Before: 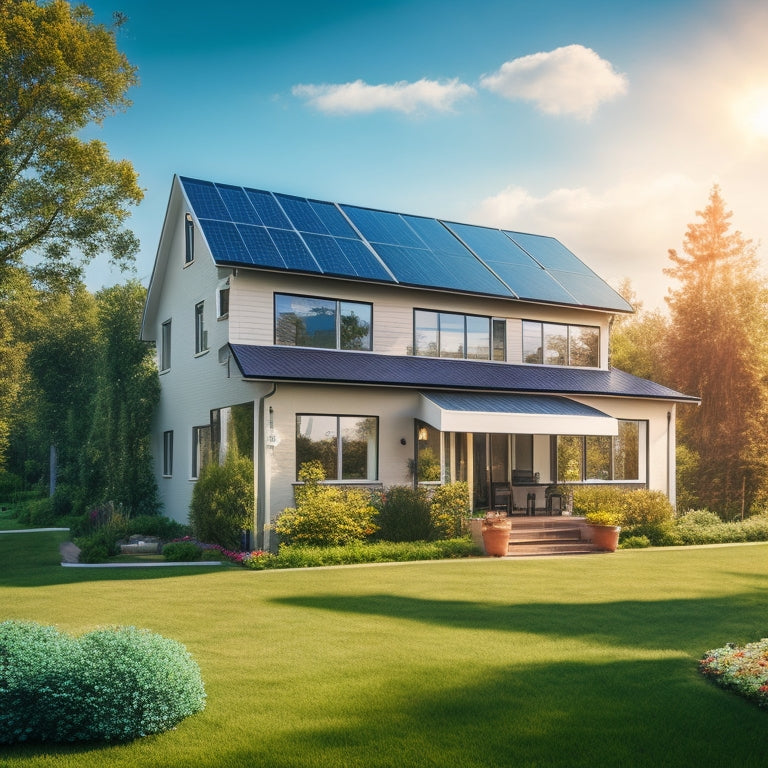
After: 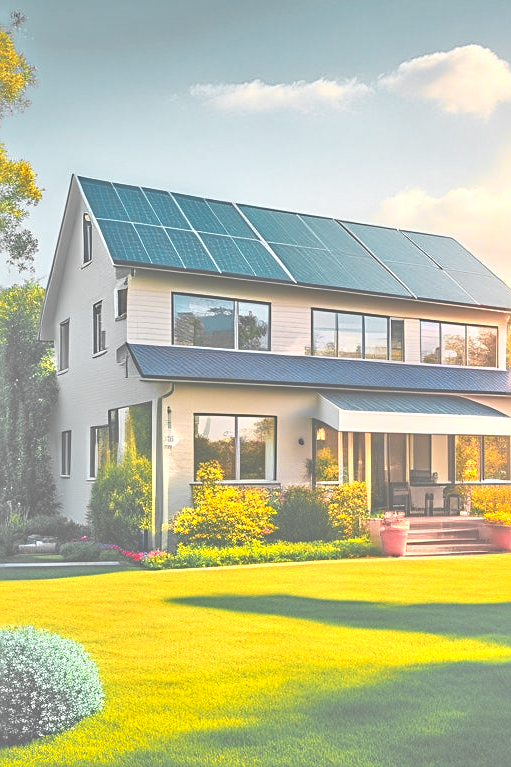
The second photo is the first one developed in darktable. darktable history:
color zones: curves: ch0 [(0.257, 0.558) (0.75, 0.565)]; ch1 [(0.004, 0.857) (0.14, 0.416) (0.257, 0.695) (0.442, 0.032) (0.736, 0.266) (0.891, 0.741)]; ch2 [(0, 0.623) (0.112, 0.436) (0.271, 0.474) (0.516, 0.64) (0.743, 0.286)]
crop and rotate: left 13.409%, right 19.924%
contrast brightness saturation: contrast 0.2, brightness 0.16, saturation 0.22
shadows and highlights: on, module defaults
sharpen: on, module defaults
exposure: black level correction -0.041, exposure 0.064 EV, compensate highlight preservation false
tone equalizer: -7 EV 0.15 EV, -6 EV 0.6 EV, -5 EV 1.15 EV, -4 EV 1.33 EV, -3 EV 1.15 EV, -2 EV 0.6 EV, -1 EV 0.15 EV, mask exposure compensation -0.5 EV
